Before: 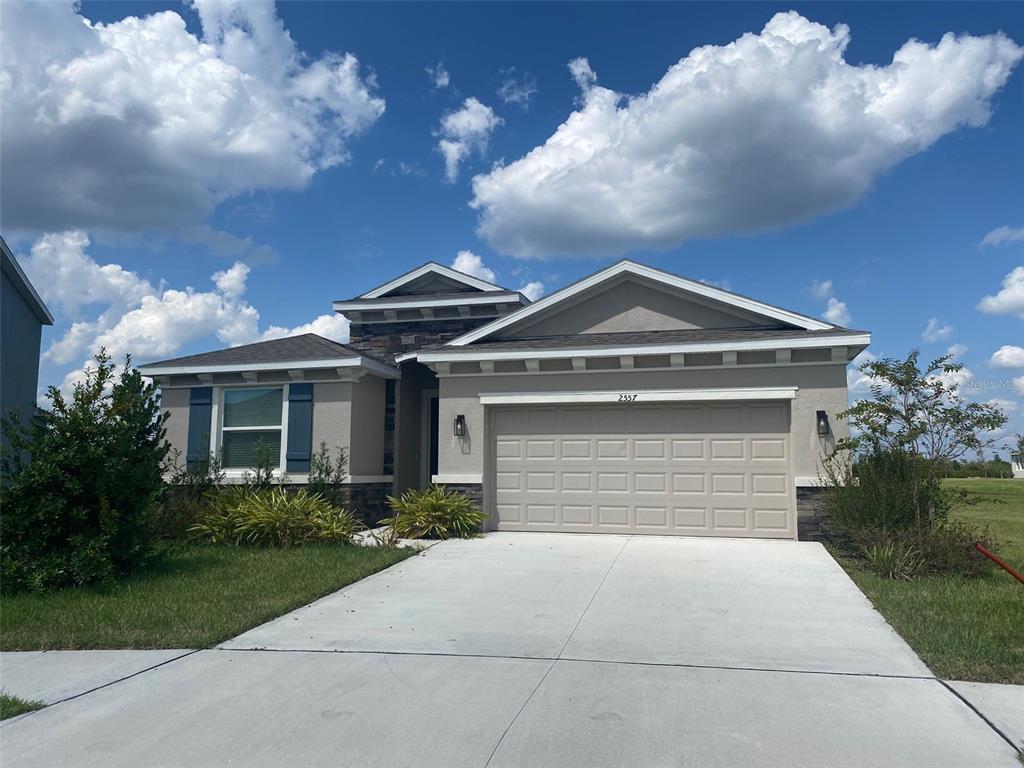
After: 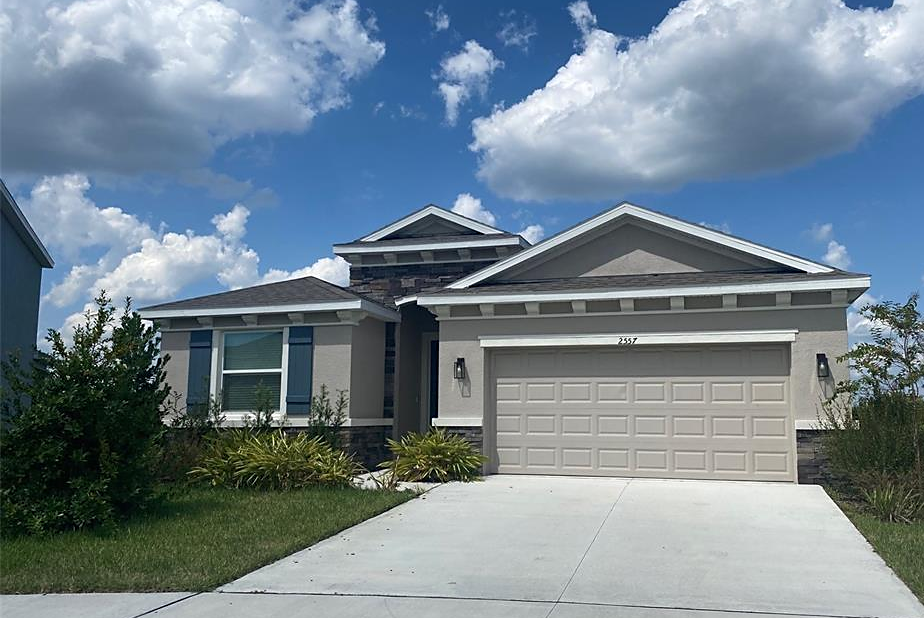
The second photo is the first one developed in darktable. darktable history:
sharpen: radius 1.864, amount 0.398, threshold 1.271
crop: top 7.49%, right 9.717%, bottom 11.943%
